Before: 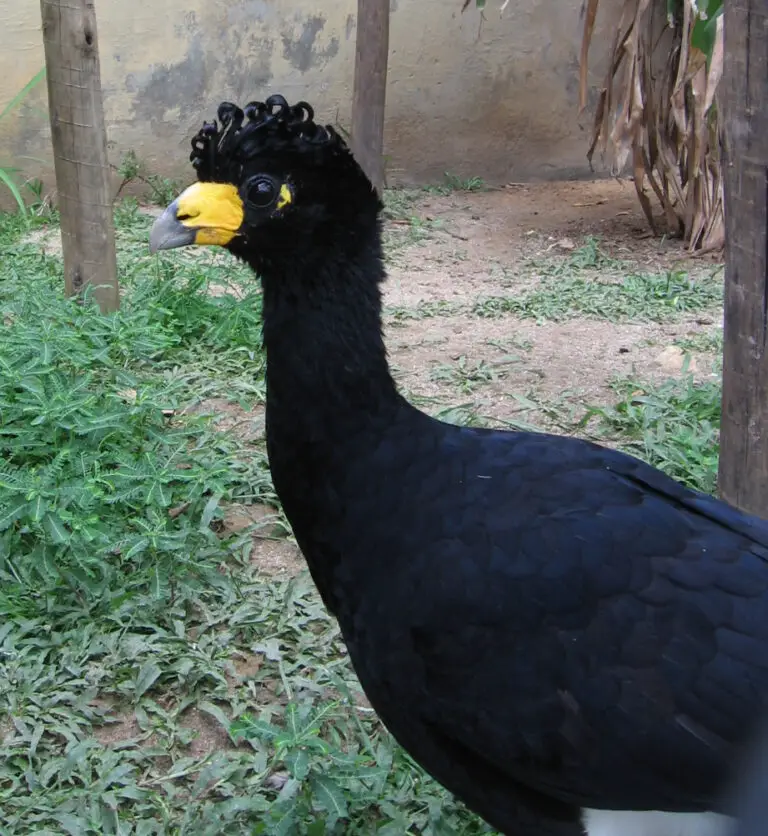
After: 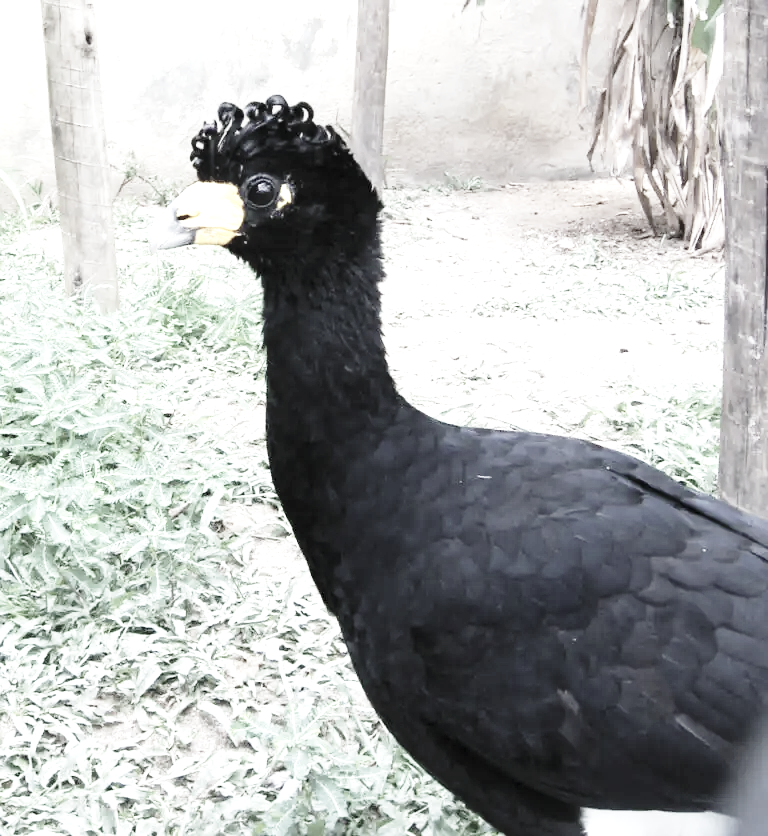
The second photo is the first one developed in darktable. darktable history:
color correction: highlights b* 0.06, saturation 0.266
exposure: black level correction 0.001, exposure 1.72 EV, compensate highlight preservation false
base curve: curves: ch0 [(0, 0) (0.028, 0.03) (0.121, 0.232) (0.46, 0.748) (0.859, 0.968) (1, 1)], preserve colors none
